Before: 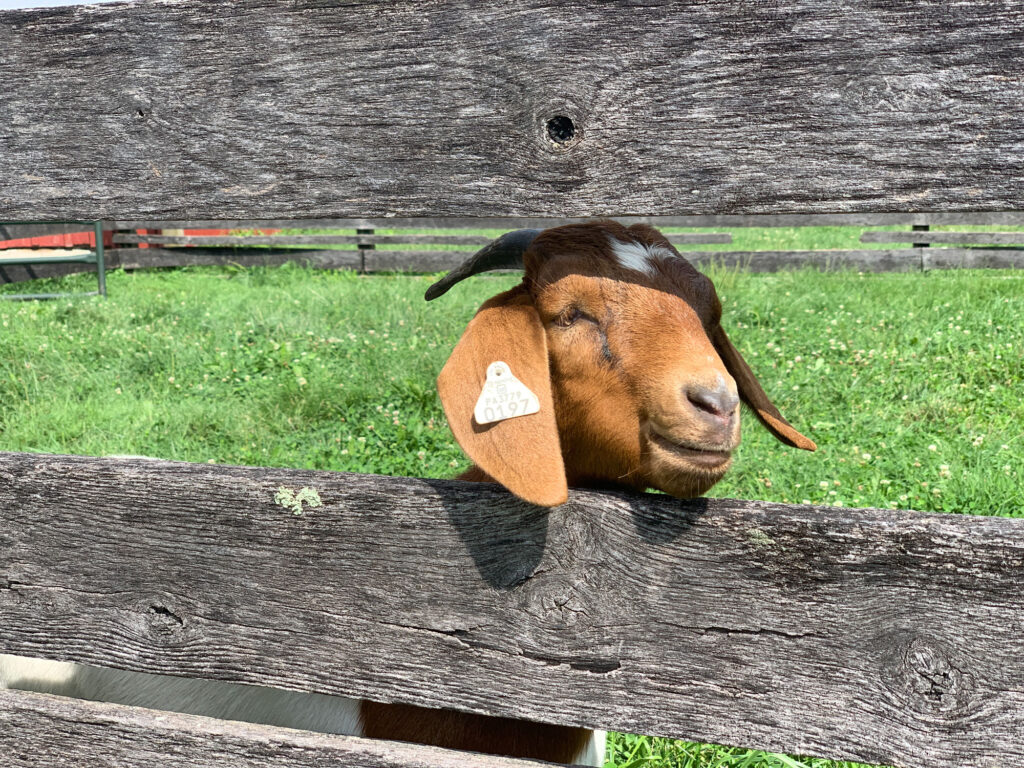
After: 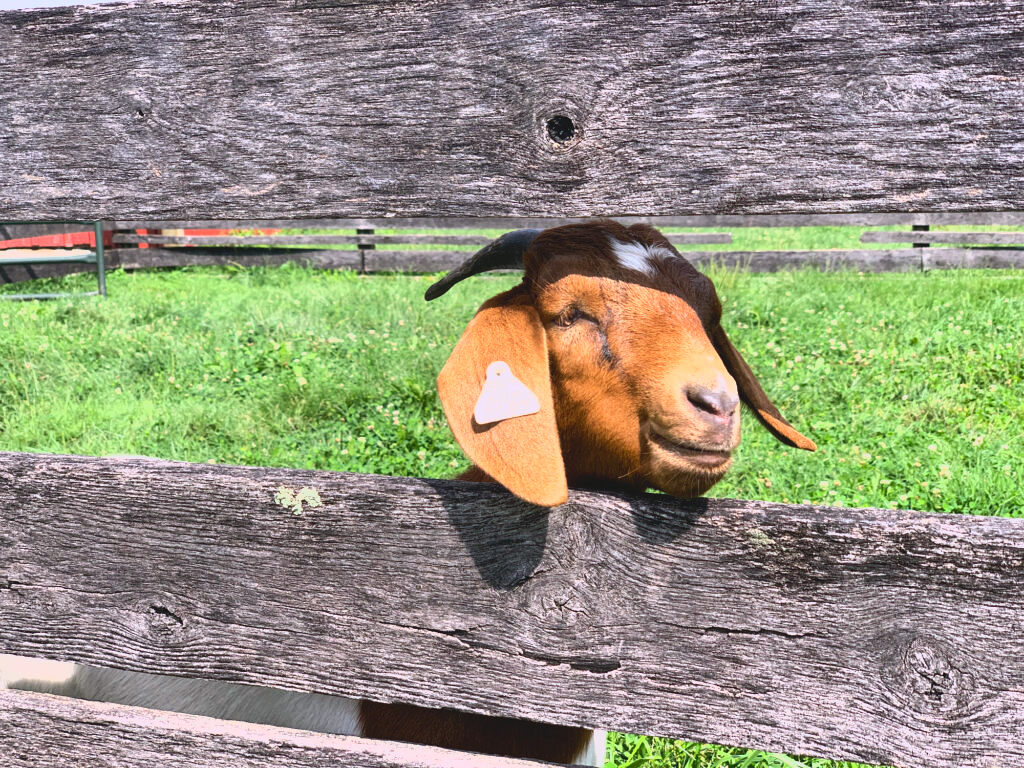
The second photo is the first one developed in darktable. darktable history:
white balance: red 1.05, blue 1.072
lowpass: radius 0.1, contrast 0.85, saturation 1.1, unbound 0
tone equalizer: -8 EV -0.75 EV, -7 EV -0.7 EV, -6 EV -0.6 EV, -5 EV -0.4 EV, -3 EV 0.4 EV, -2 EV 0.6 EV, -1 EV 0.7 EV, +0 EV 0.75 EV, edges refinement/feathering 500, mask exposure compensation -1.57 EV, preserve details no
